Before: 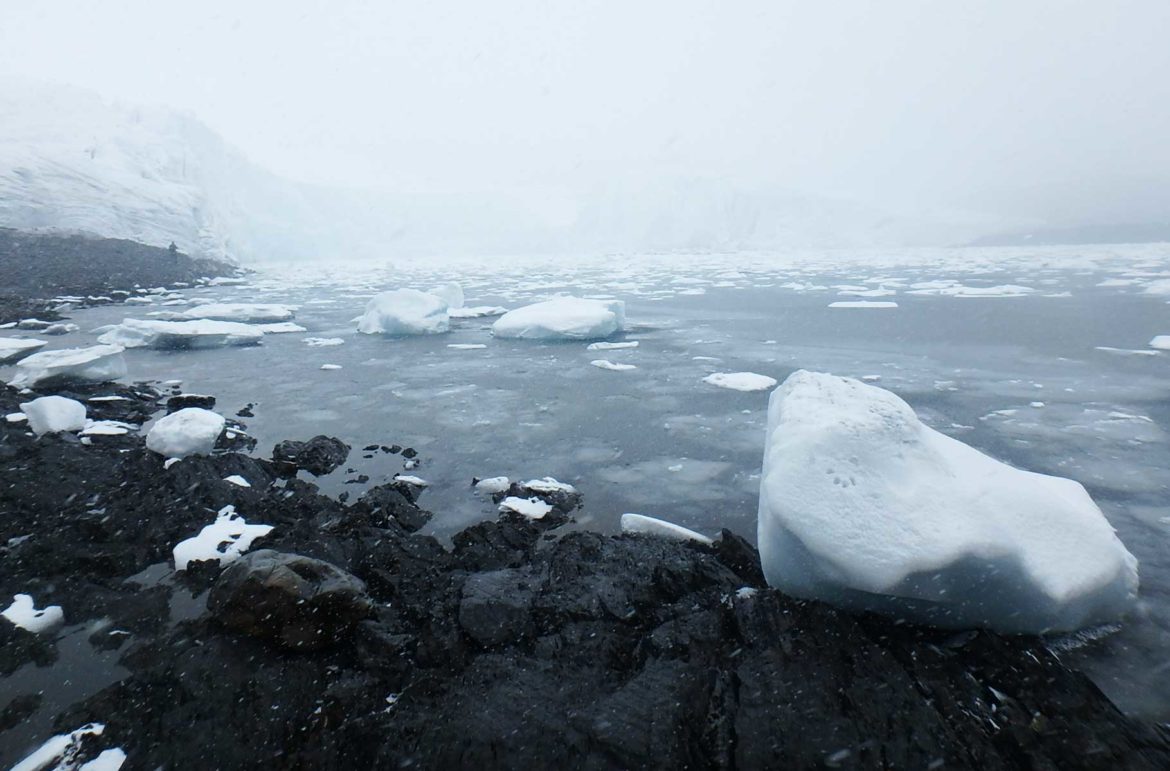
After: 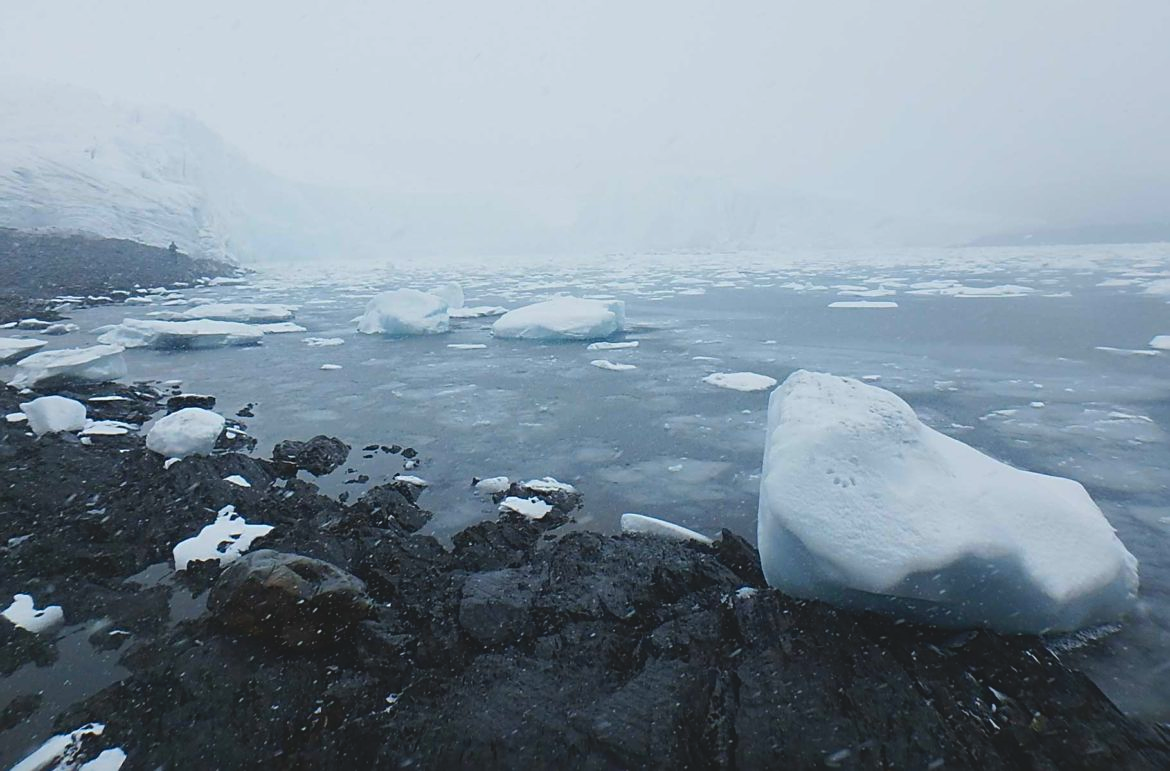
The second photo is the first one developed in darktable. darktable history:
contrast brightness saturation: contrast -0.19, saturation 0.19
sharpen: on, module defaults
